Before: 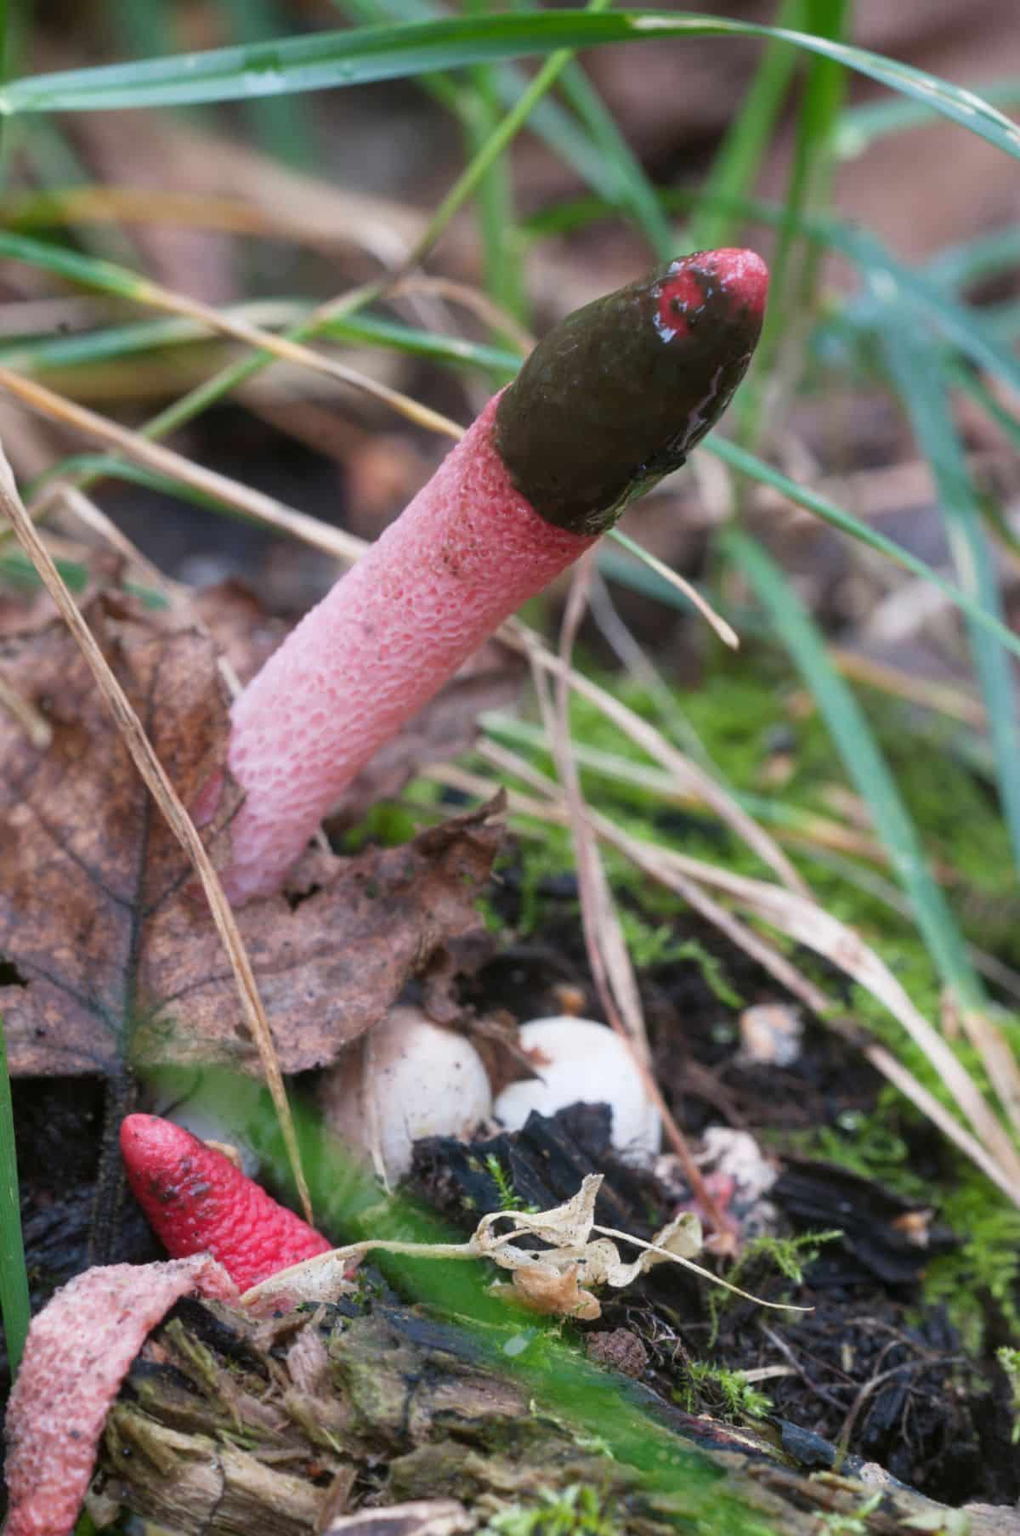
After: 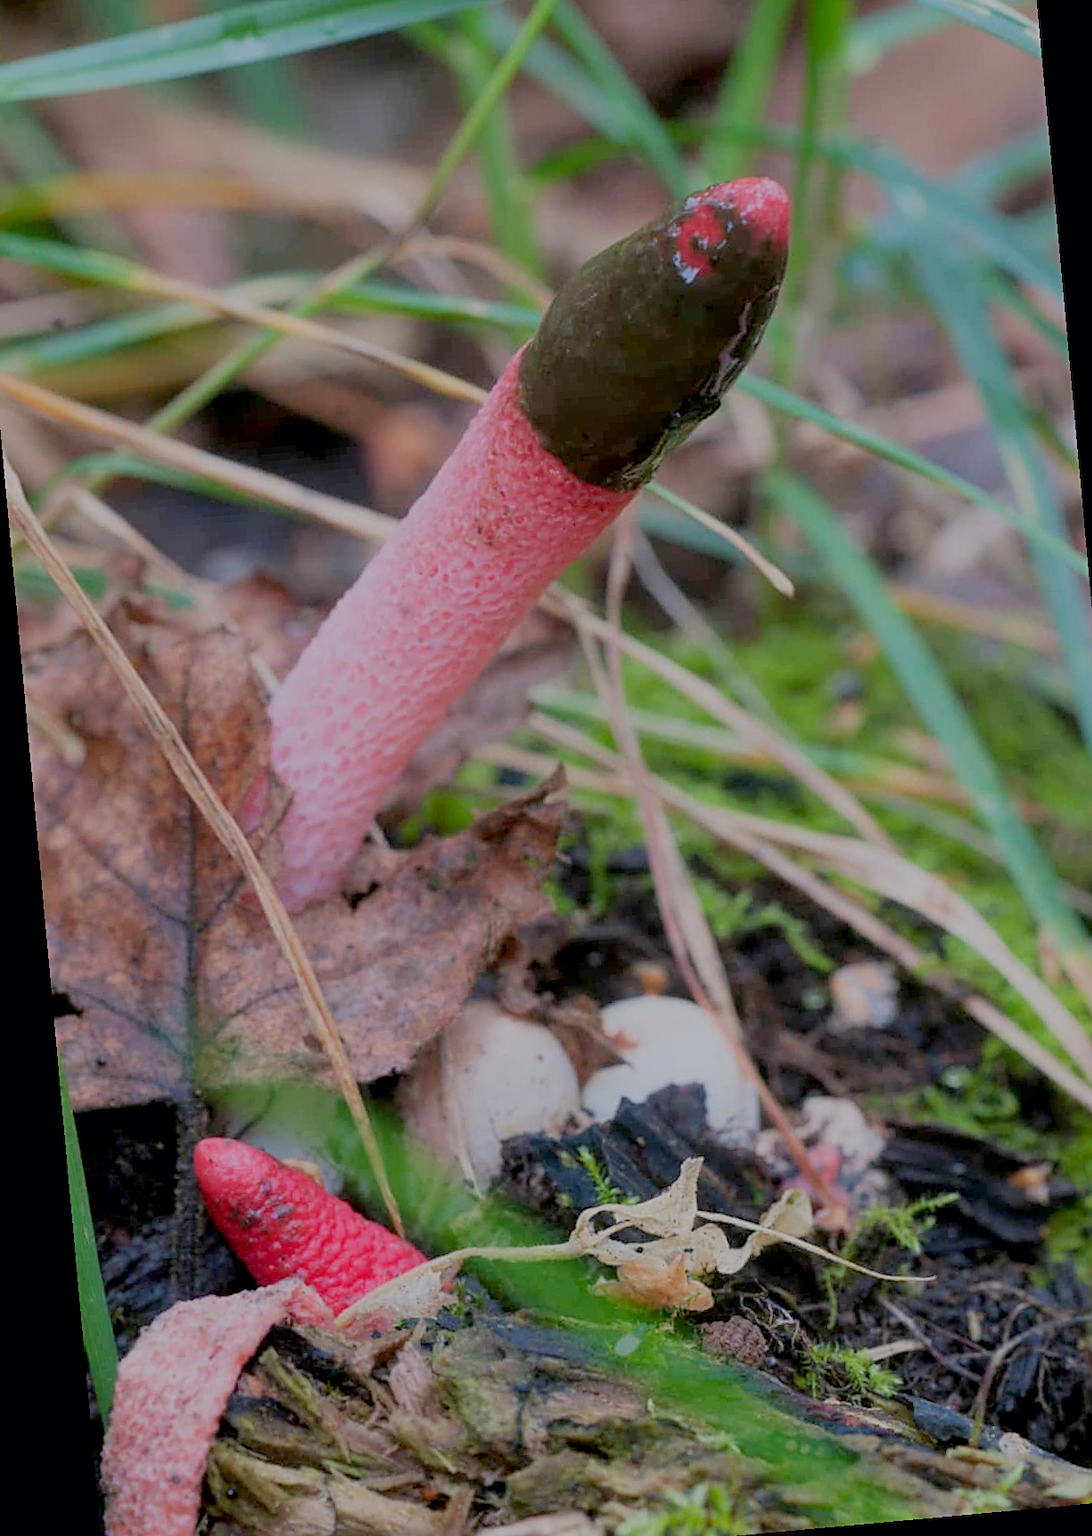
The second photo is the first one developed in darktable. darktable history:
crop: left 3.305%, top 6.436%, right 6.389%, bottom 3.258%
exposure: black level correction 0.007, compensate highlight preservation false
sharpen: on, module defaults
color balance rgb: contrast -30%
filmic rgb: black relative exposure -7.65 EV, white relative exposure 4.56 EV, hardness 3.61, color science v6 (2022)
rotate and perspective: rotation -5.2°, automatic cropping off
levels: levels [0, 0.498, 1]
